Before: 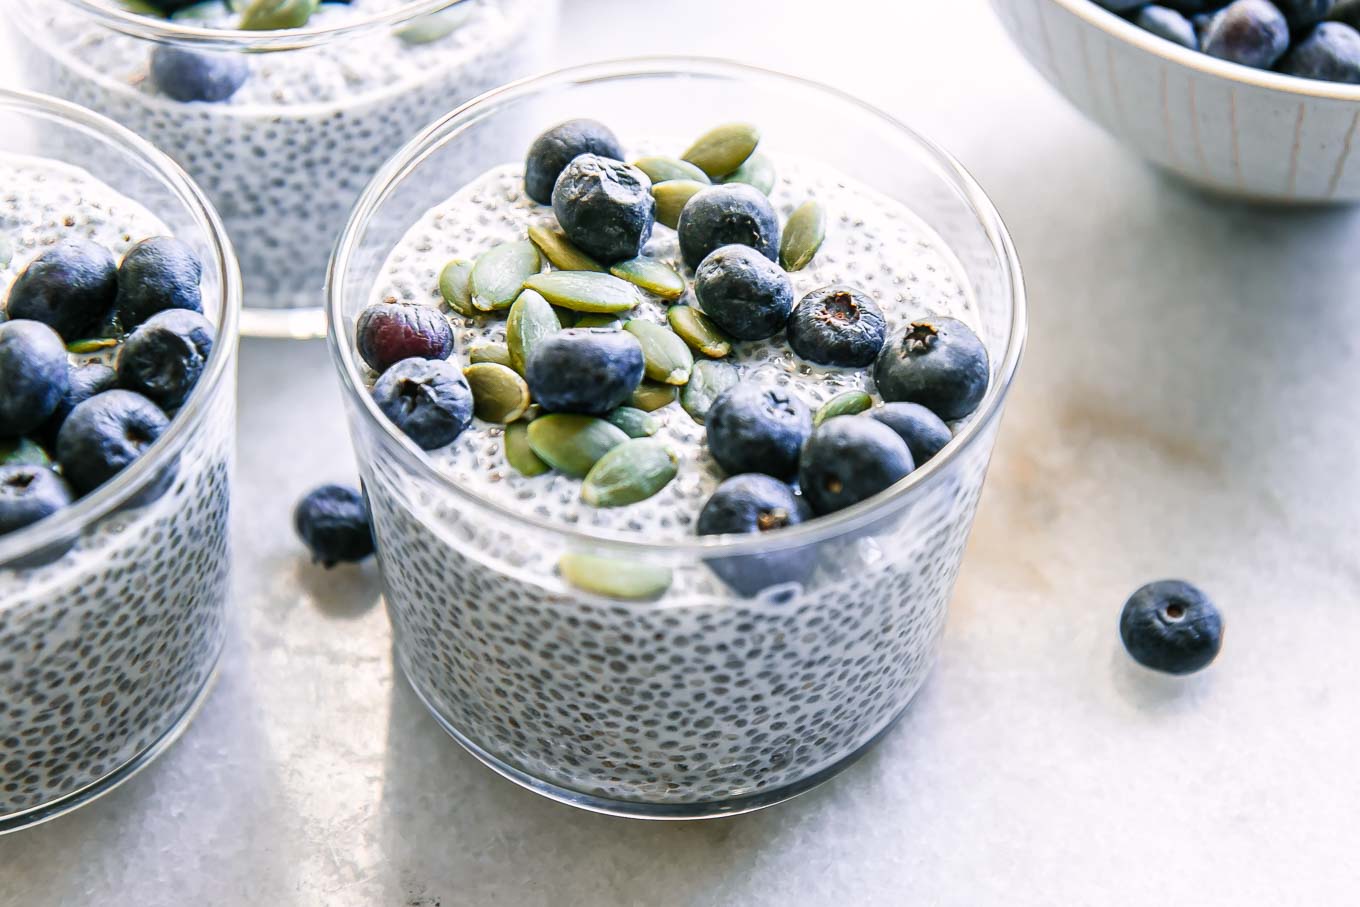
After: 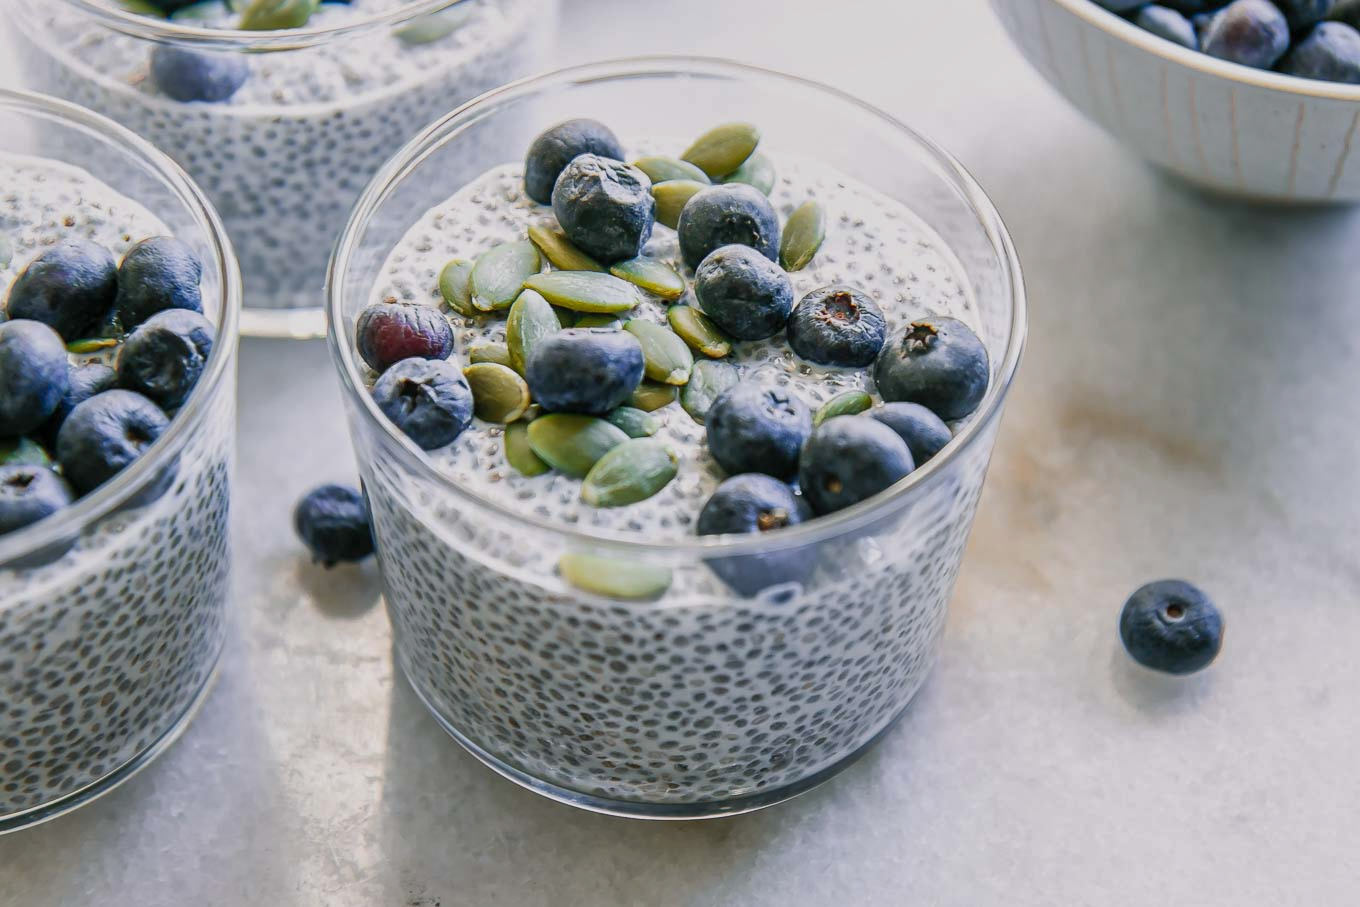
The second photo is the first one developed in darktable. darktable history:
shadows and highlights: on, module defaults
exposure: exposure -0.343 EV, compensate exposure bias true, compensate highlight preservation false
